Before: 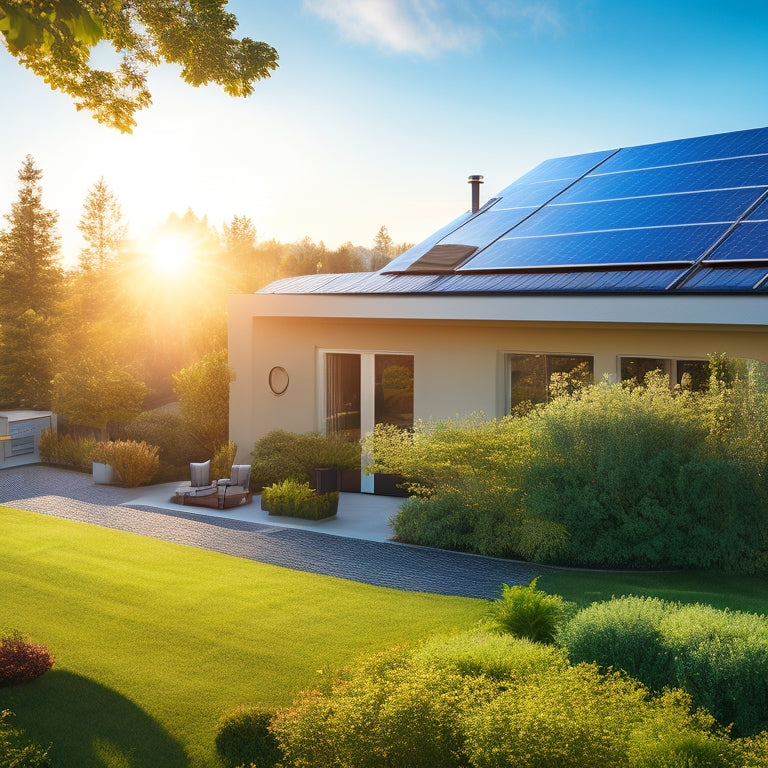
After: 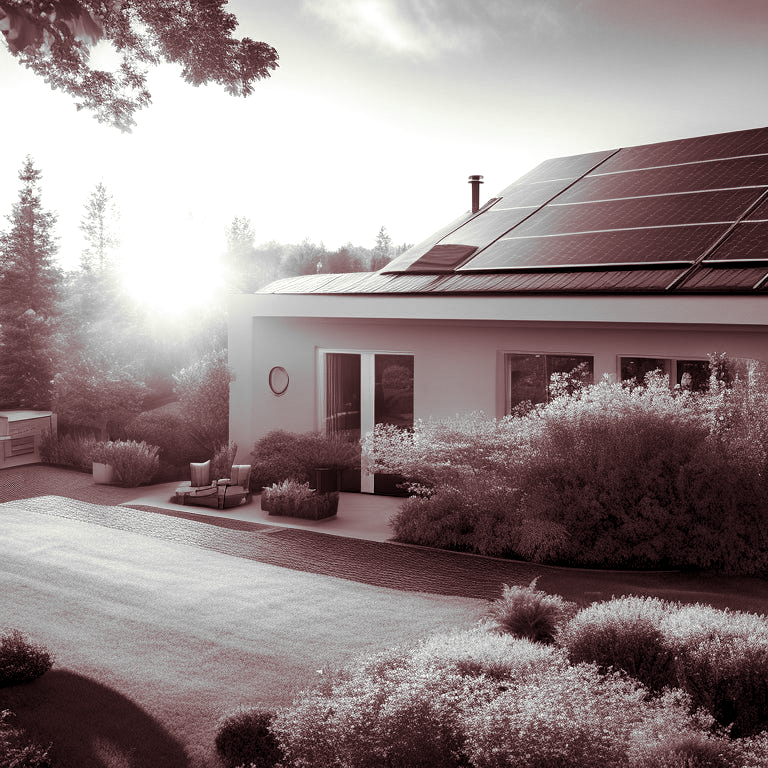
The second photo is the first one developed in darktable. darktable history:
color balance rgb: shadows lift › luminance -21.66%, shadows lift › chroma 8.98%, shadows lift › hue 283.37°, power › chroma 1.55%, power › hue 25.59°, highlights gain › luminance 6.08%, highlights gain › chroma 2.55%, highlights gain › hue 90°, global offset › luminance -0.87%, perceptual saturation grading › global saturation 27.49%, perceptual saturation grading › highlights -28.39%, perceptual saturation grading › mid-tones 15.22%, perceptual saturation grading › shadows 33.98%, perceptual brilliance grading › highlights 10%, perceptual brilliance grading › mid-tones 5%
monochrome: a -74.22, b 78.2
split-toning: on, module defaults
